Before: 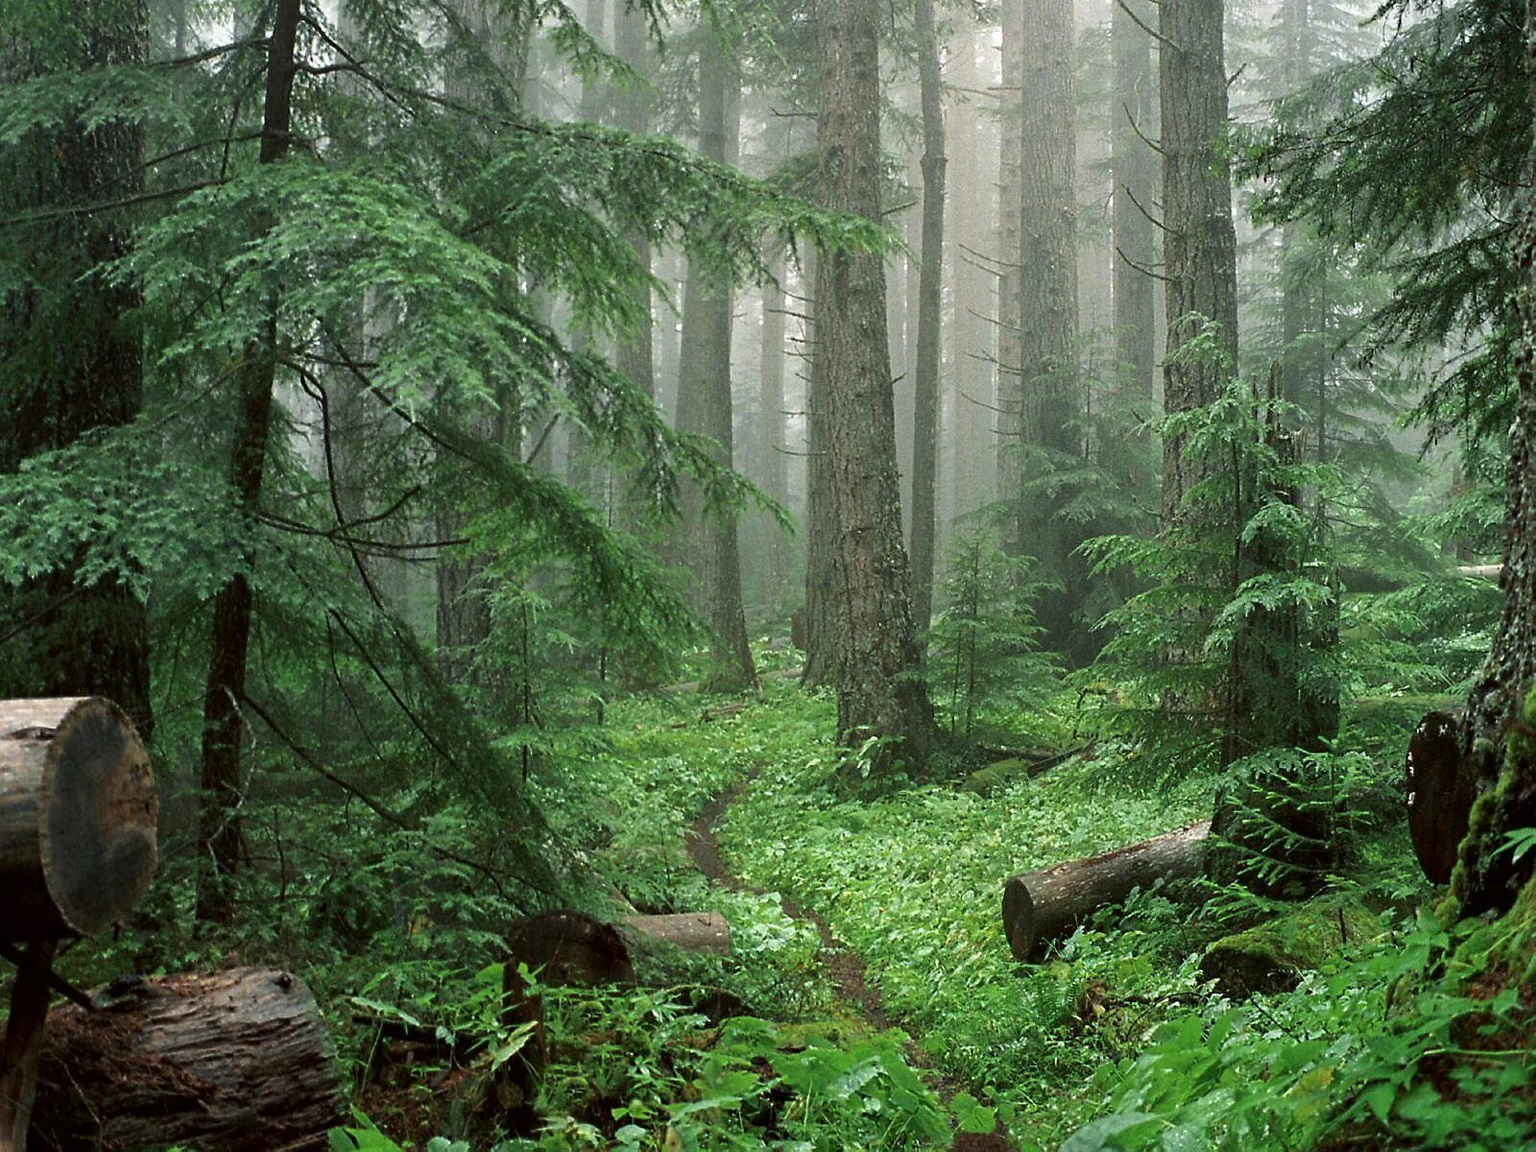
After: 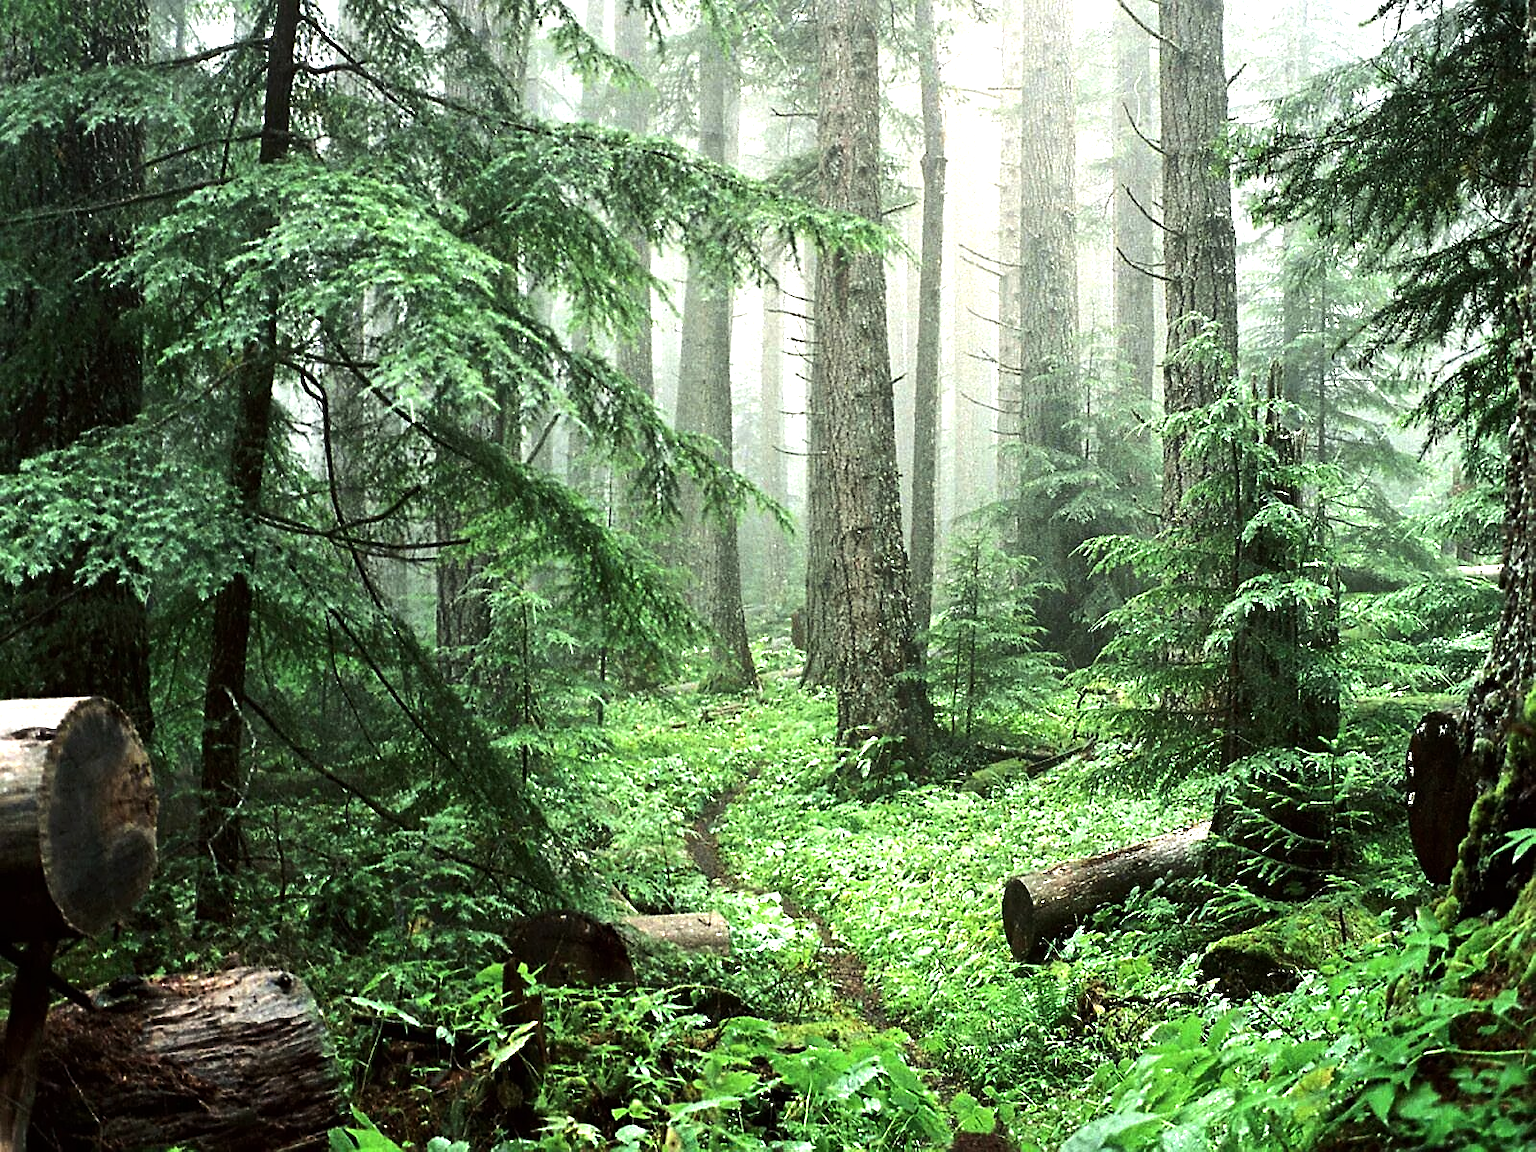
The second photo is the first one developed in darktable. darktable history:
levels: levels [0, 0.498, 1]
sharpen: amount 0.208
exposure: exposure 0.497 EV, compensate highlight preservation false
tone equalizer: -8 EV -1.12 EV, -7 EV -1.04 EV, -6 EV -0.902 EV, -5 EV -0.591 EV, -3 EV 0.569 EV, -2 EV 0.84 EV, -1 EV 1.01 EV, +0 EV 1.08 EV, edges refinement/feathering 500, mask exposure compensation -1.57 EV, preserve details no
